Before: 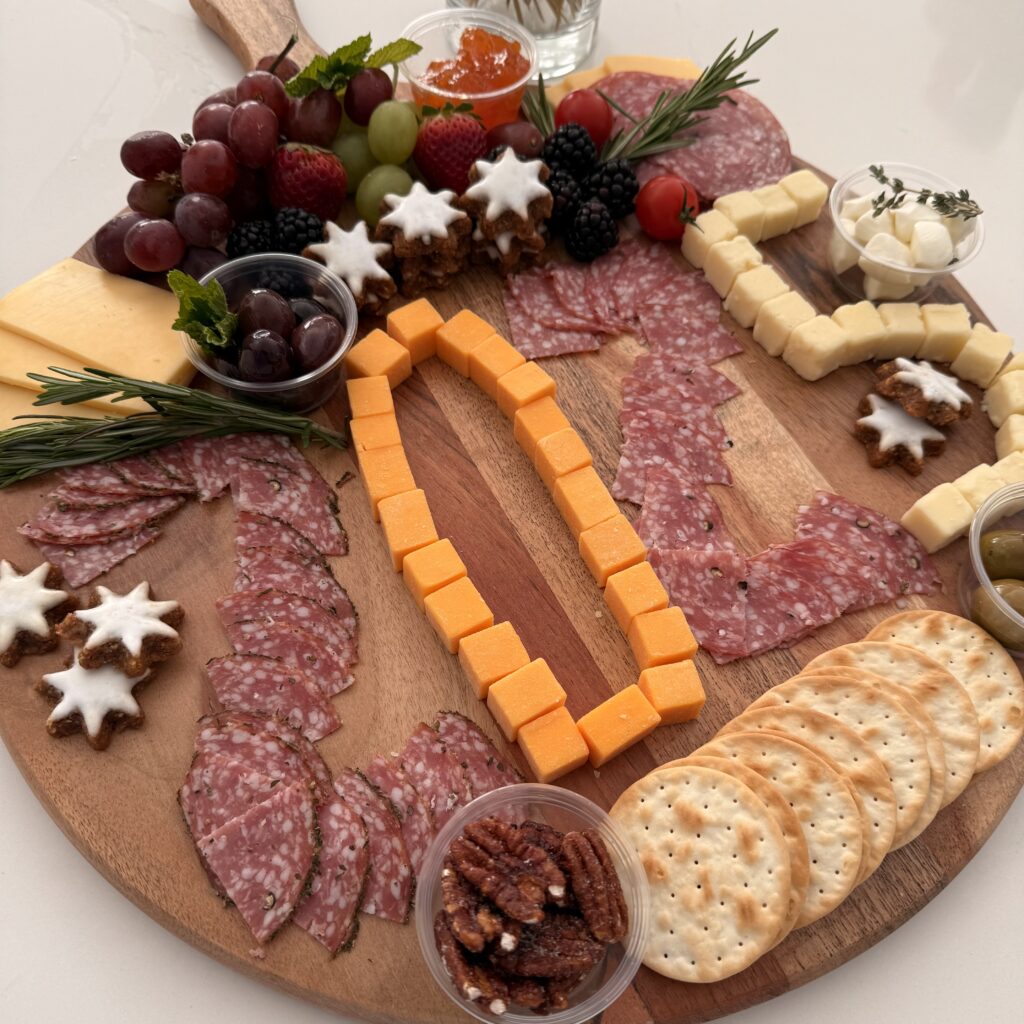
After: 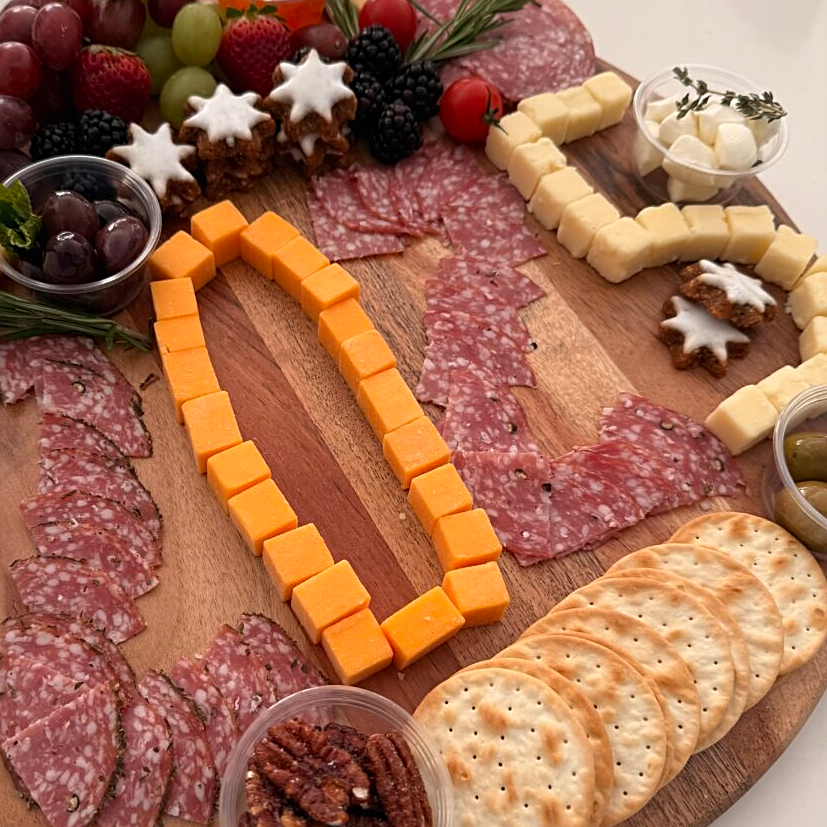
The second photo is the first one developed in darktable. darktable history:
sharpen: on, module defaults
crop: left 19.159%, top 9.58%, bottom 9.58%
exposure: black level correction 0, compensate exposure bias true, compensate highlight preservation false
